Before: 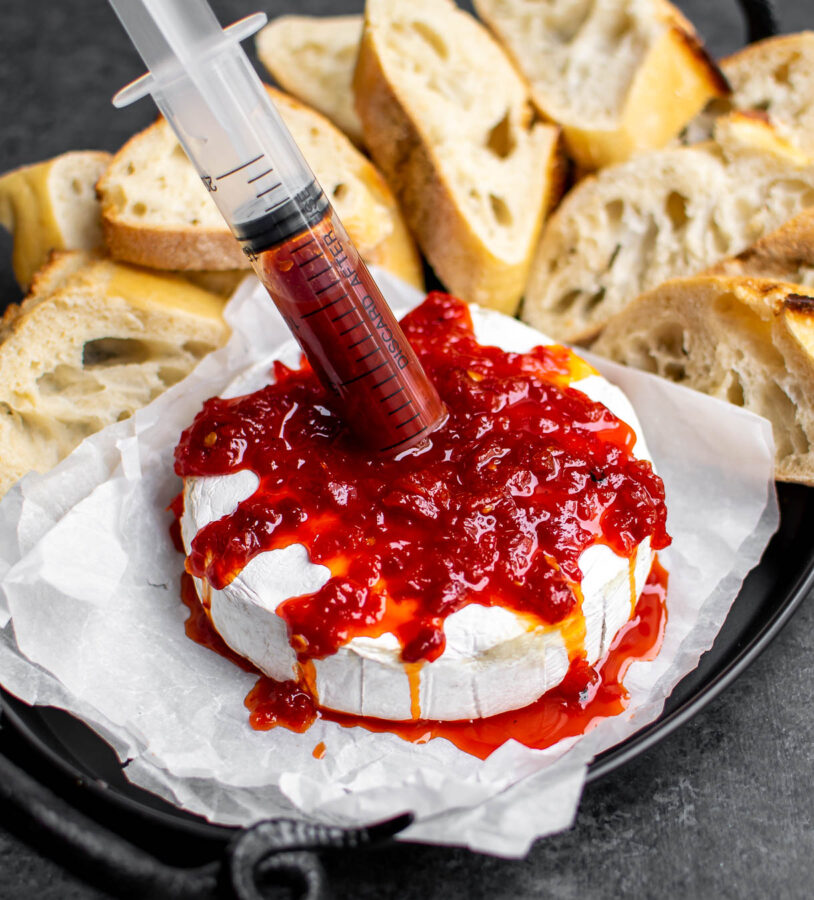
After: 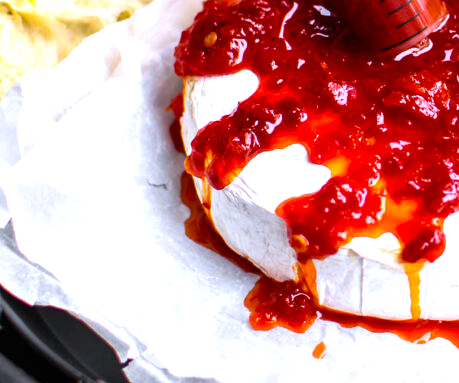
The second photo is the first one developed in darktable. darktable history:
white balance: red 0.984, blue 1.059
local contrast: mode bilateral grid, contrast 15, coarseness 36, detail 105%, midtone range 0.2
color balance rgb: linear chroma grading › global chroma 13.3%, global vibrance 41.49%
crop: top 44.483%, right 43.593%, bottom 12.892%
exposure: black level correction 0, exposure 0.7 EV, compensate exposure bias true, compensate highlight preservation false
